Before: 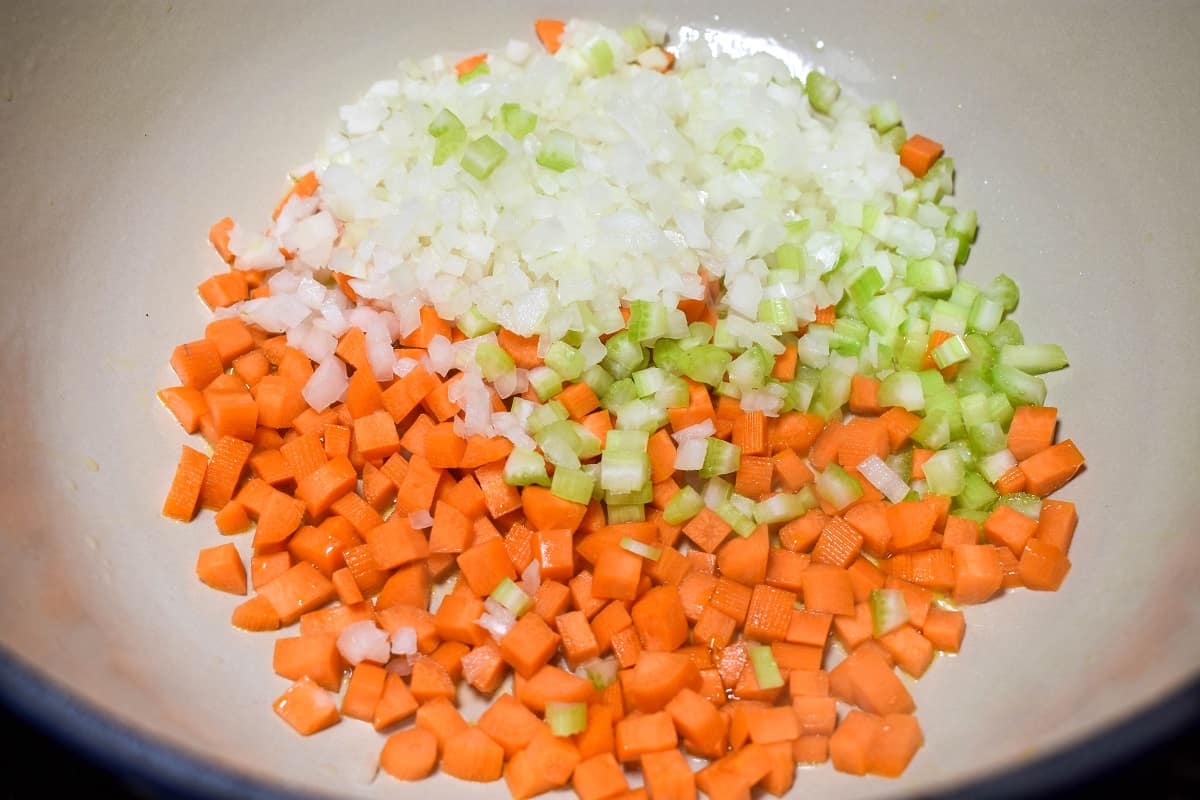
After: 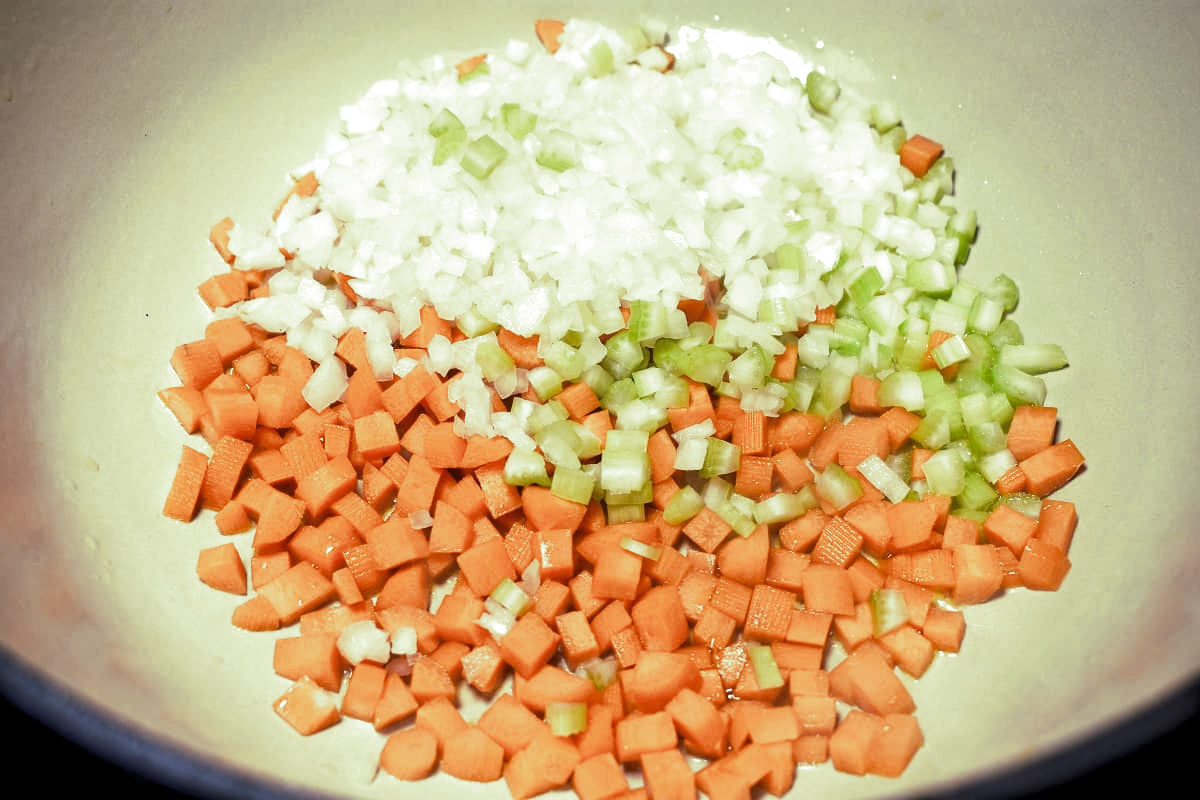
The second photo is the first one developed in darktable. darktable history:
split-toning: shadows › hue 290.82°, shadows › saturation 0.34, highlights › saturation 0.38, balance 0, compress 50%
levels: levels [0.052, 0.496, 0.908]
